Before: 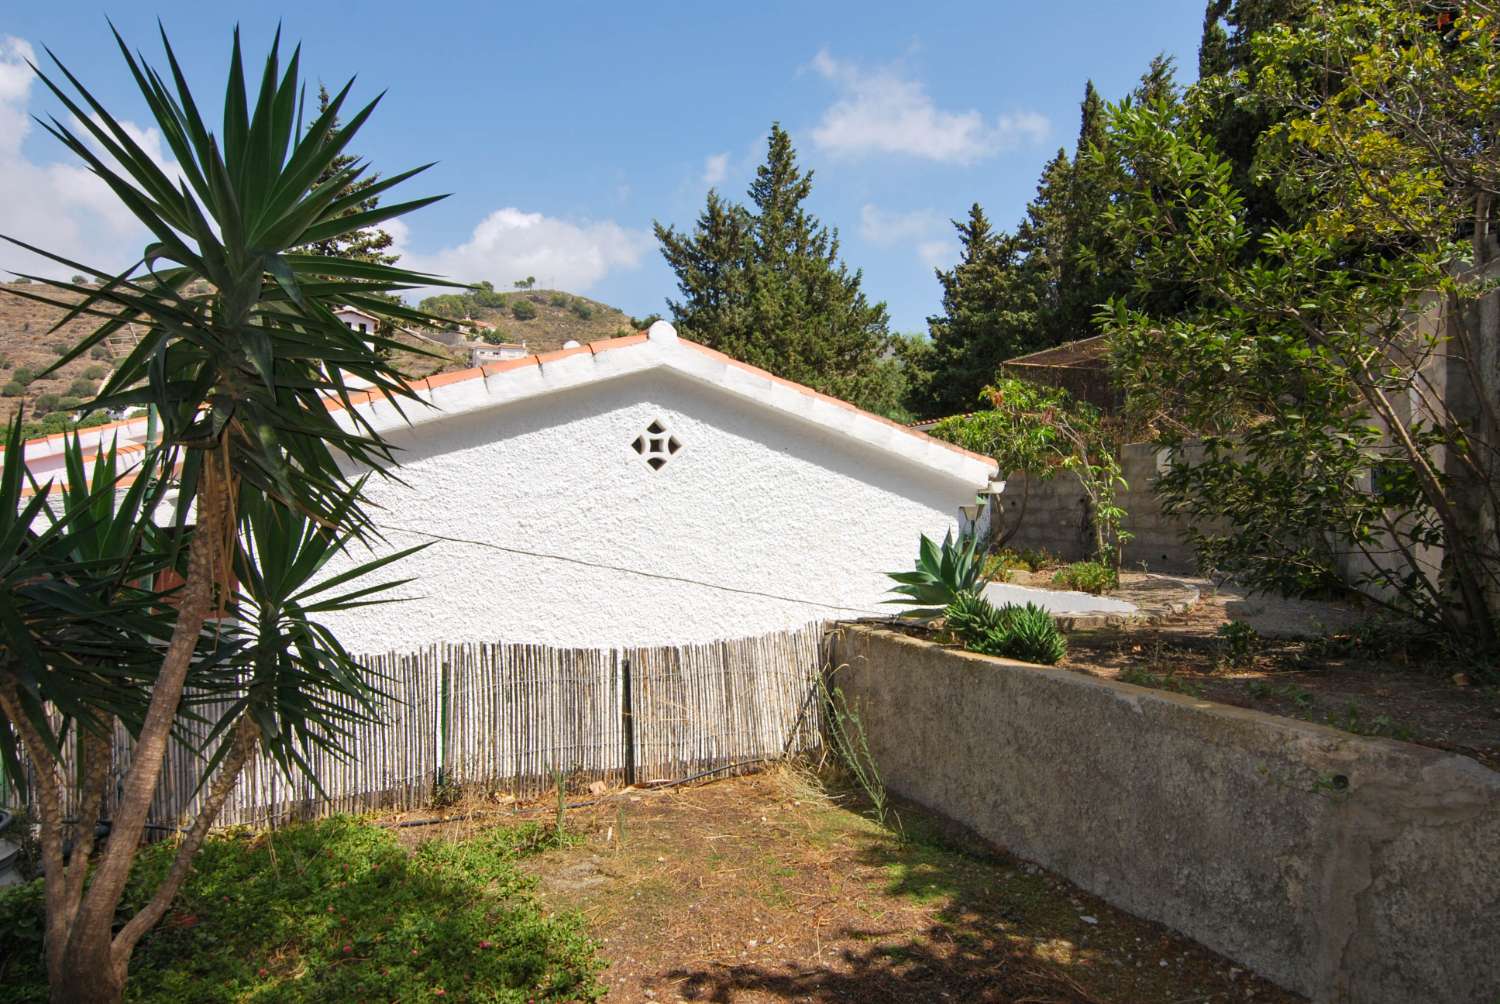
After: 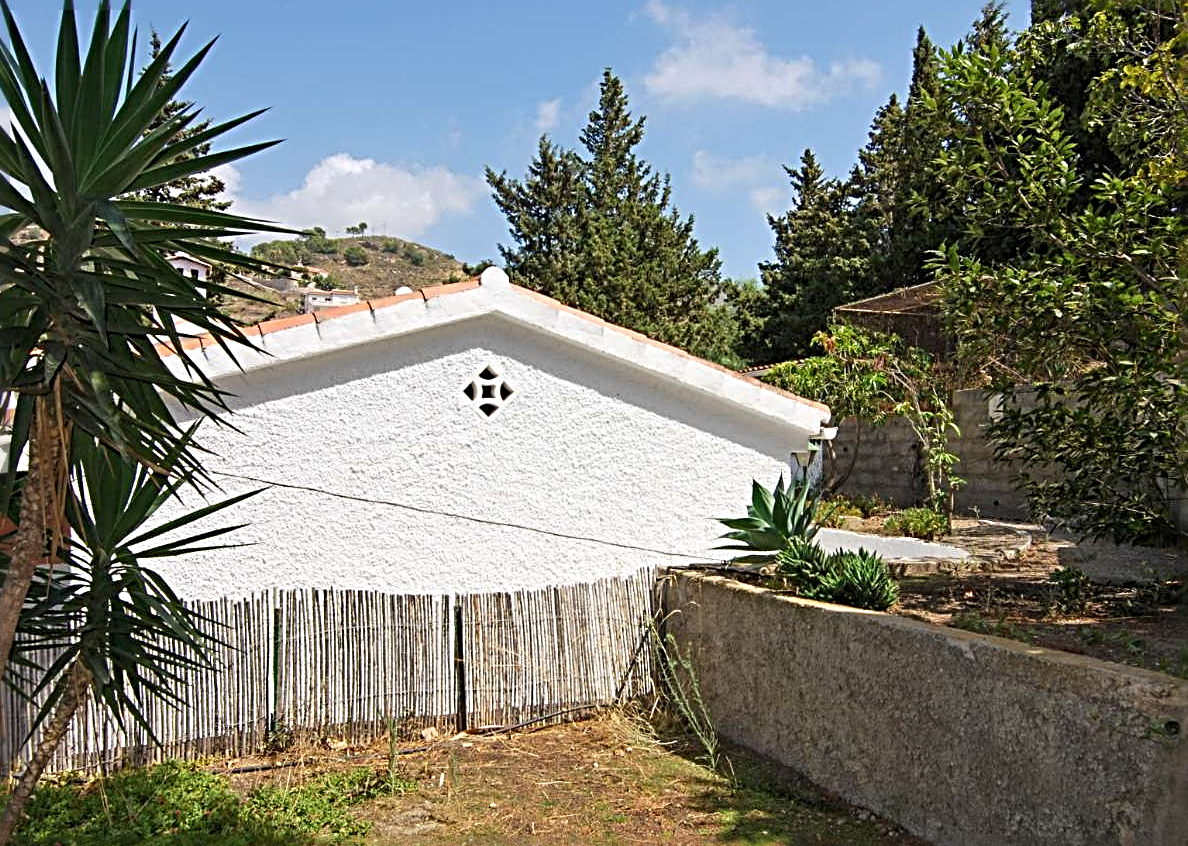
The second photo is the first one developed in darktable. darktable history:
sharpen: radius 3.69, amount 0.928
crop: left 11.225%, top 5.381%, right 9.565%, bottom 10.314%
